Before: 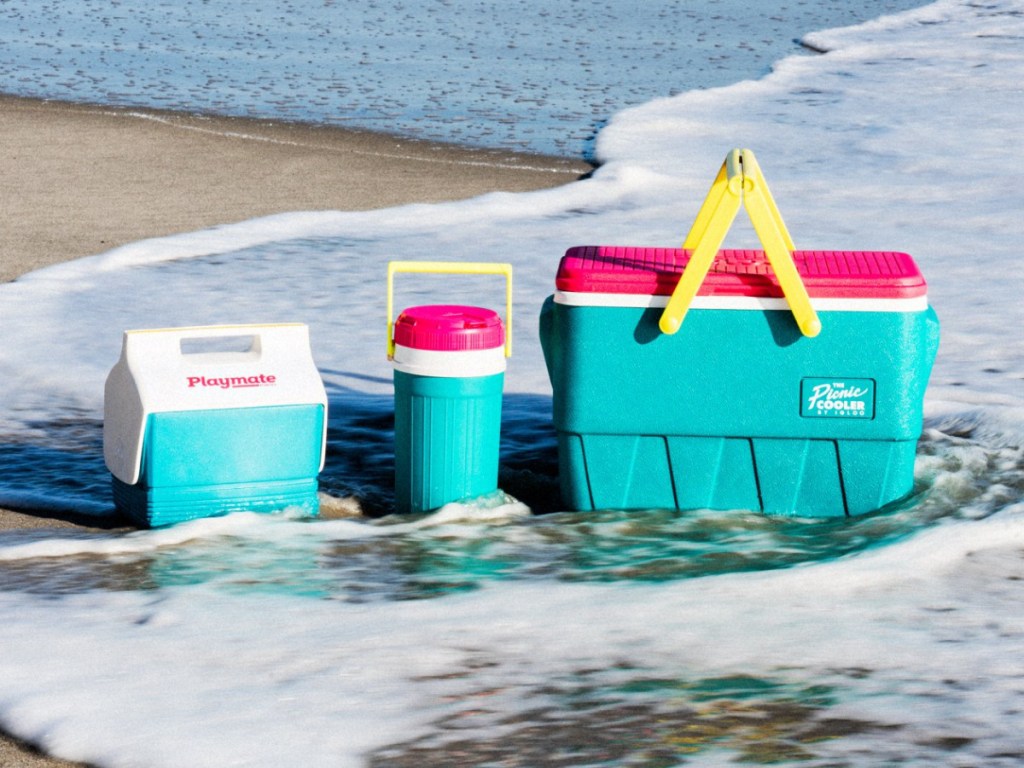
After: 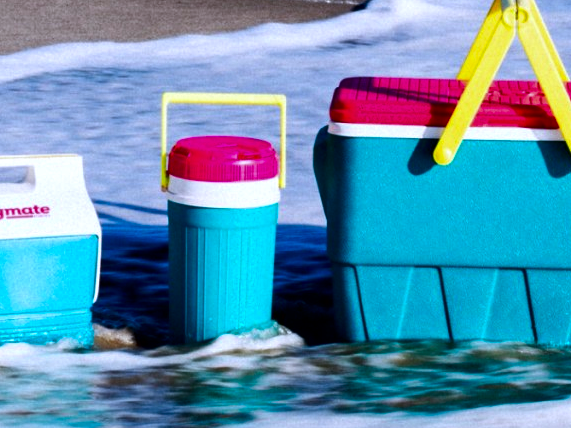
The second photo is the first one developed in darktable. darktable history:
contrast brightness saturation: brightness -0.25, saturation 0.2
white balance: red 0.967, blue 1.119, emerald 0.756
color balance: gamma [0.9, 0.988, 0.975, 1.025], gain [1.05, 1, 1, 1]
crop and rotate: left 22.13%, top 22.054%, right 22.026%, bottom 22.102%
